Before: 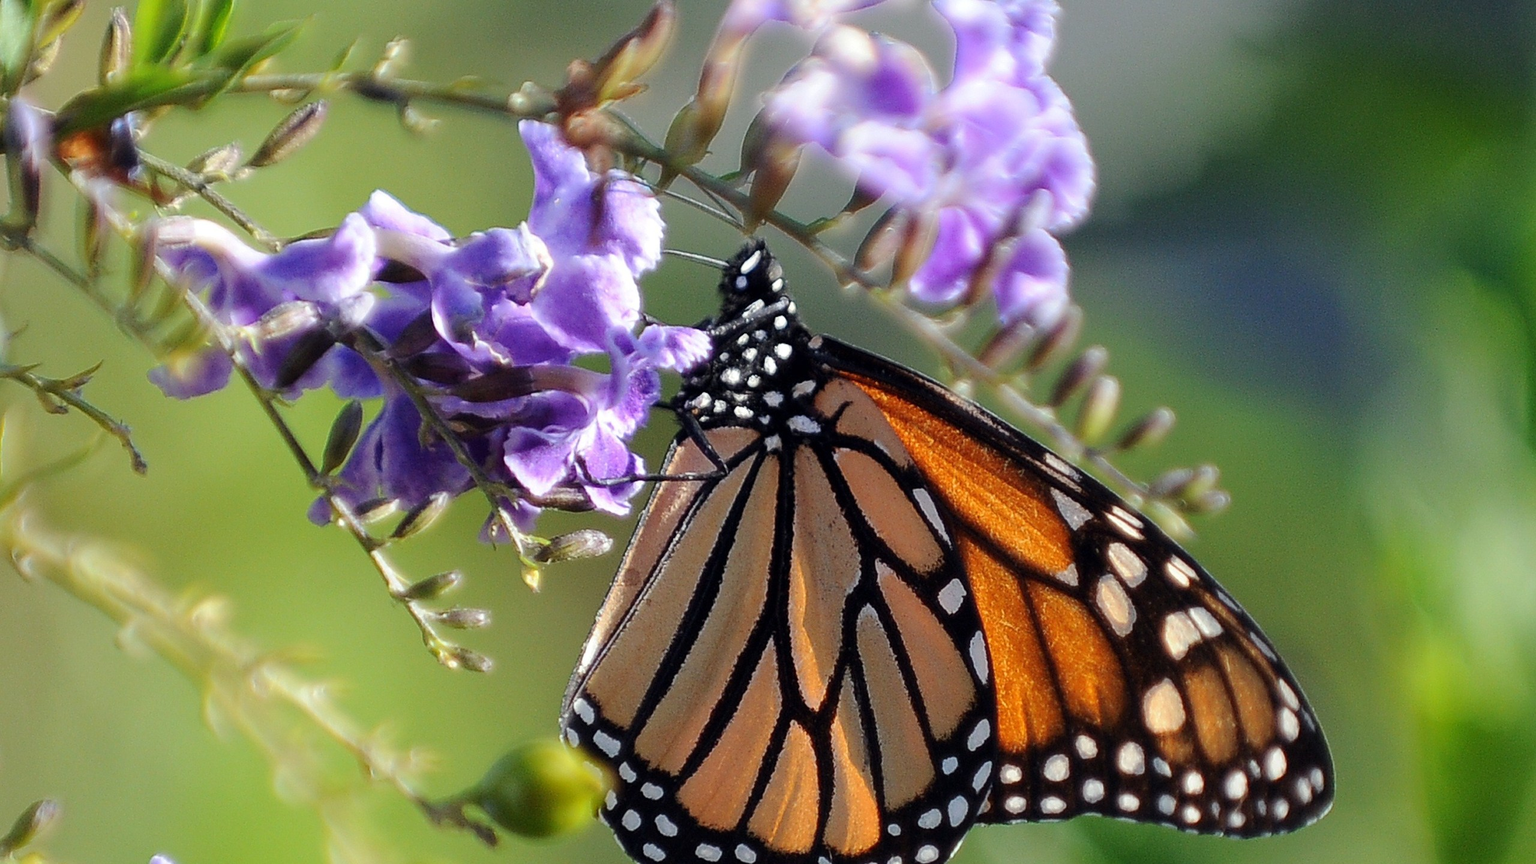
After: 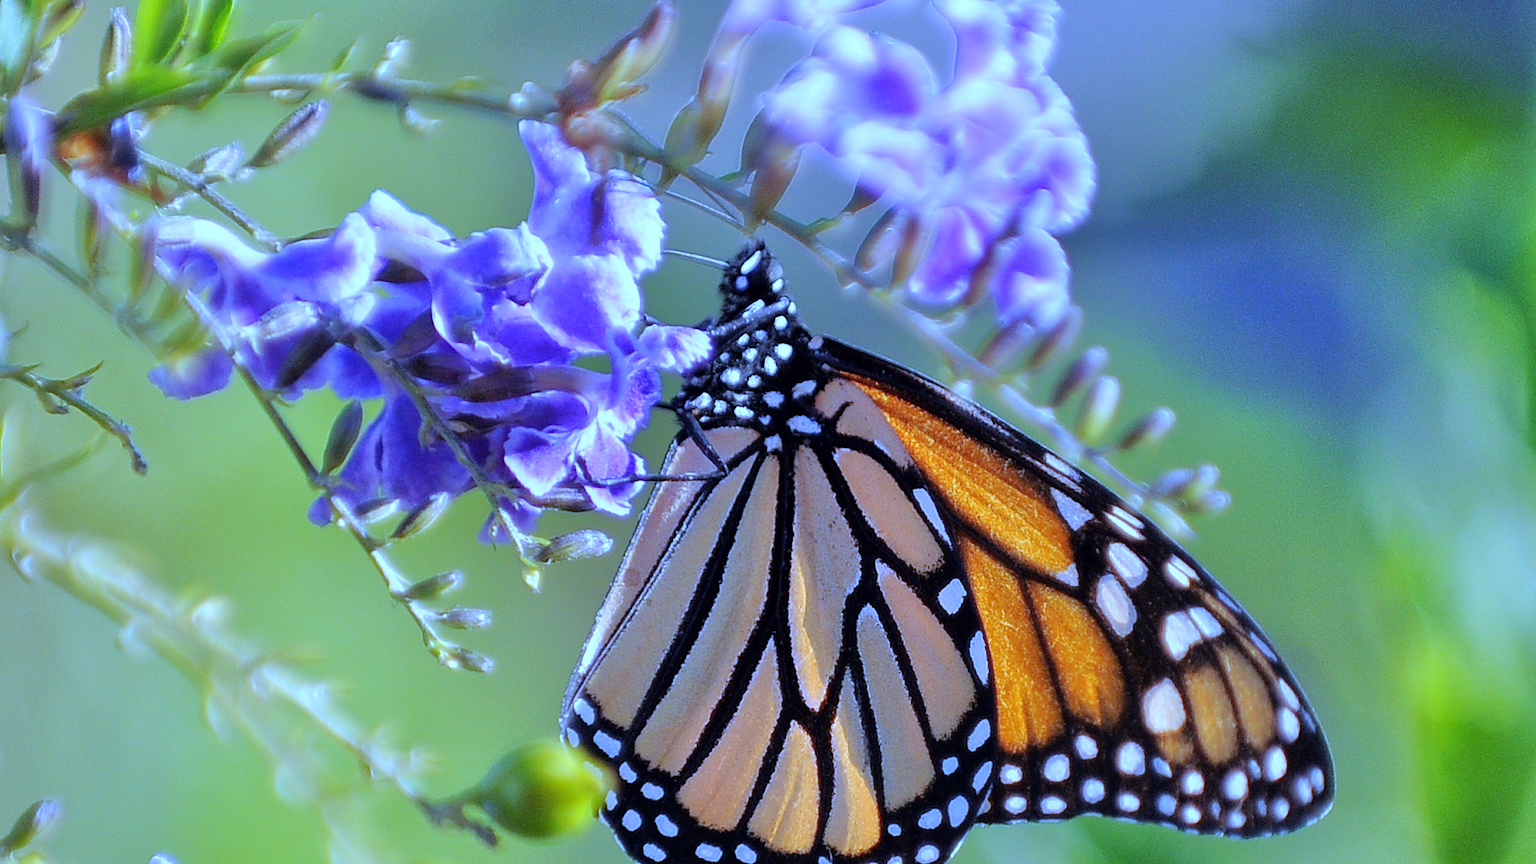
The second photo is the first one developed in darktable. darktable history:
tone equalizer: -7 EV 0.15 EV, -6 EV 0.6 EV, -5 EV 1.15 EV, -4 EV 1.33 EV, -3 EV 1.15 EV, -2 EV 0.6 EV, -1 EV 0.15 EV, mask exposure compensation -0.5 EV
white balance: red 0.766, blue 1.537
